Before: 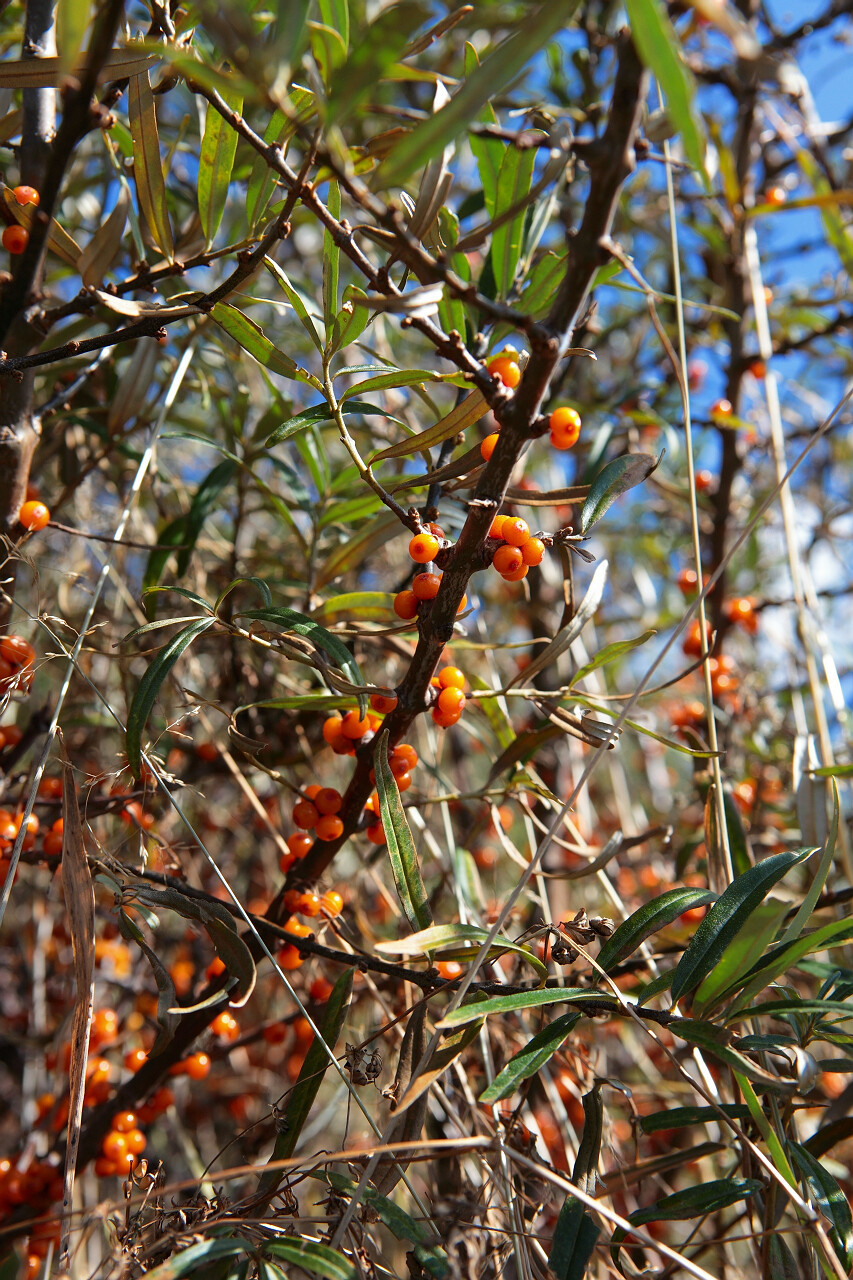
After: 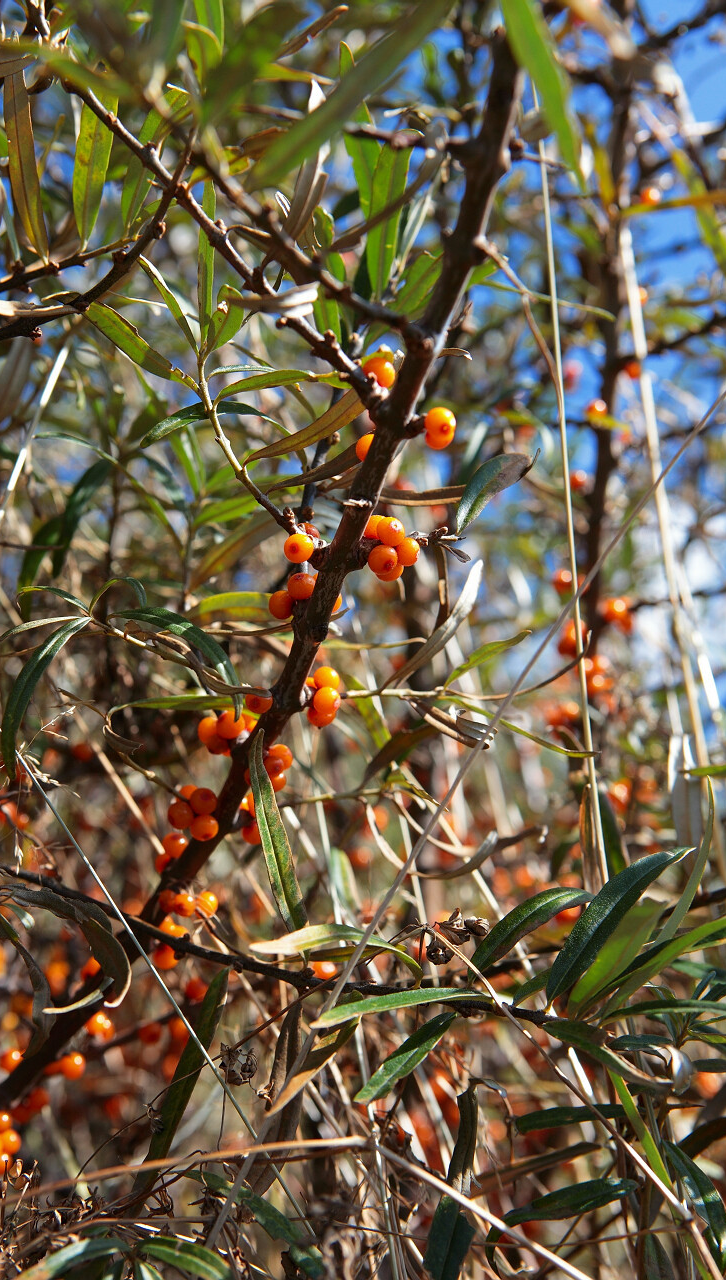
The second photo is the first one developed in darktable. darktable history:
crop and rotate: left 14.782%
